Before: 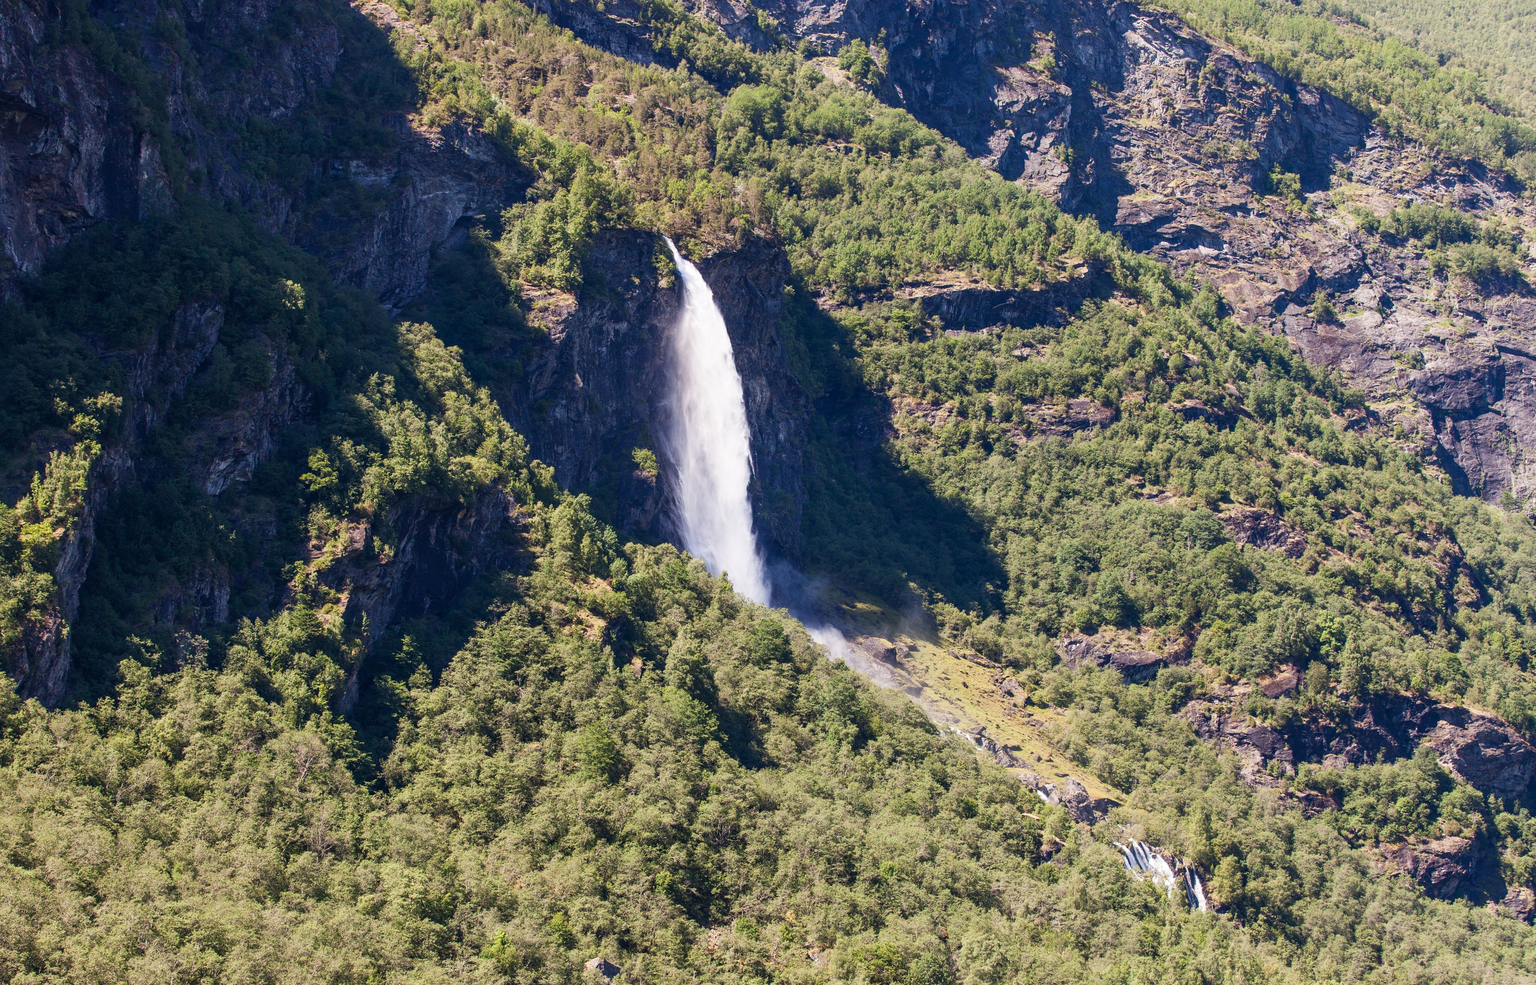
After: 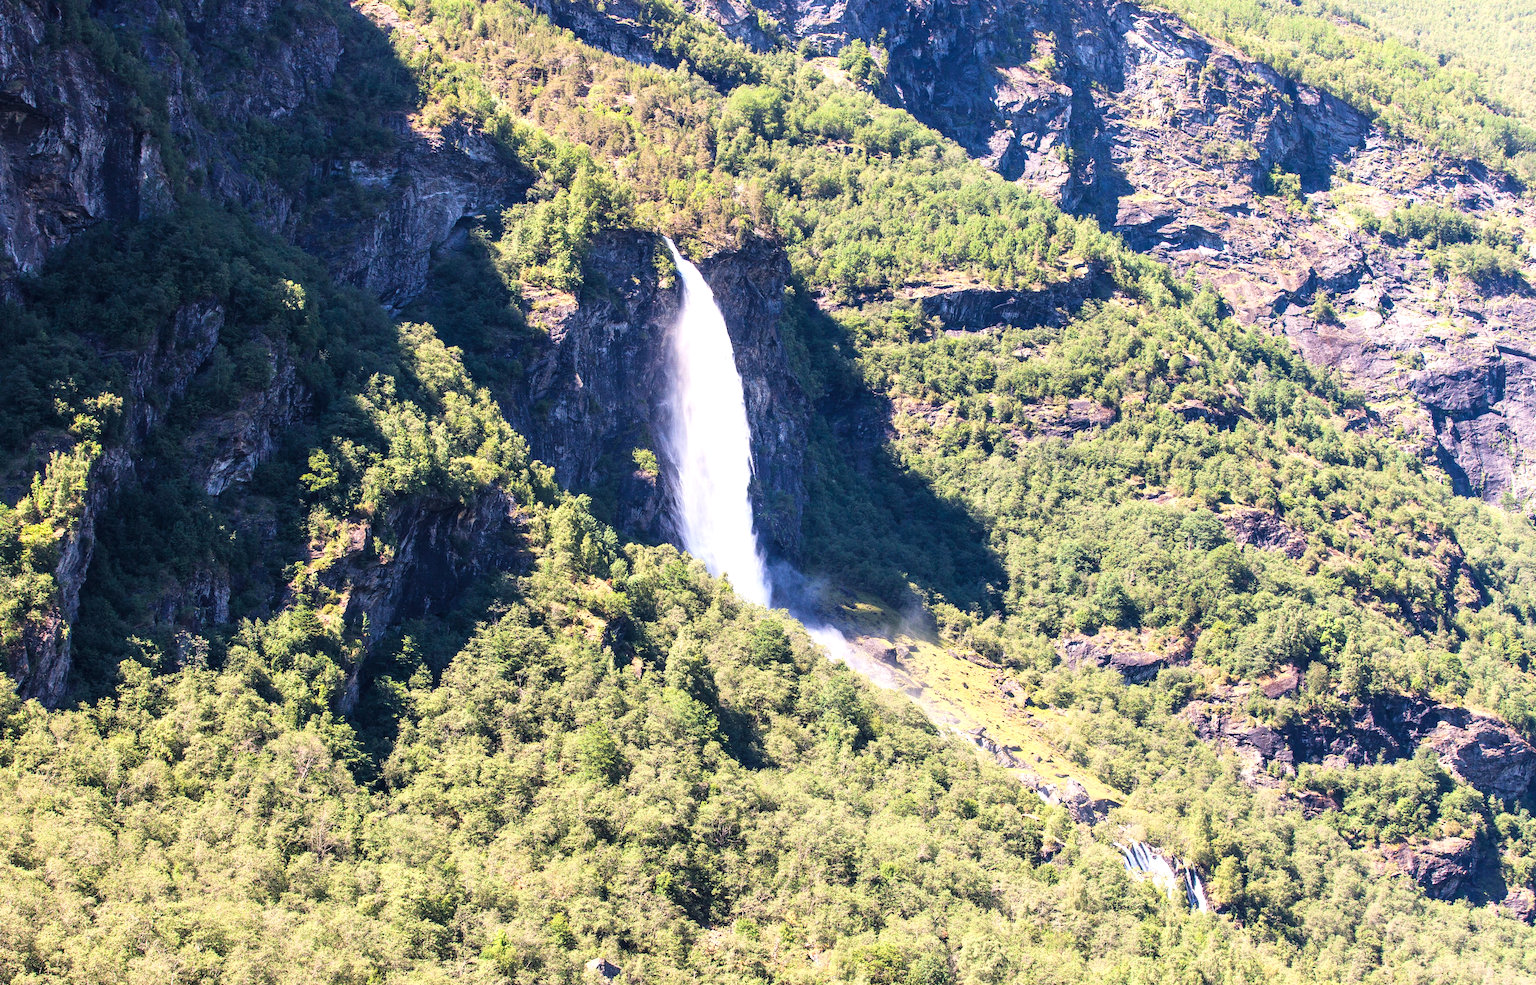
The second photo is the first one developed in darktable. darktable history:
tone curve: curves: ch0 [(0, 0) (0.004, 0.001) (0.133, 0.112) (0.325, 0.362) (0.832, 0.893) (1, 1)], color space Lab, linked channels, preserve colors none
exposure: black level correction 0, exposure 0.7 EV, compensate exposure bias true, compensate highlight preservation false
